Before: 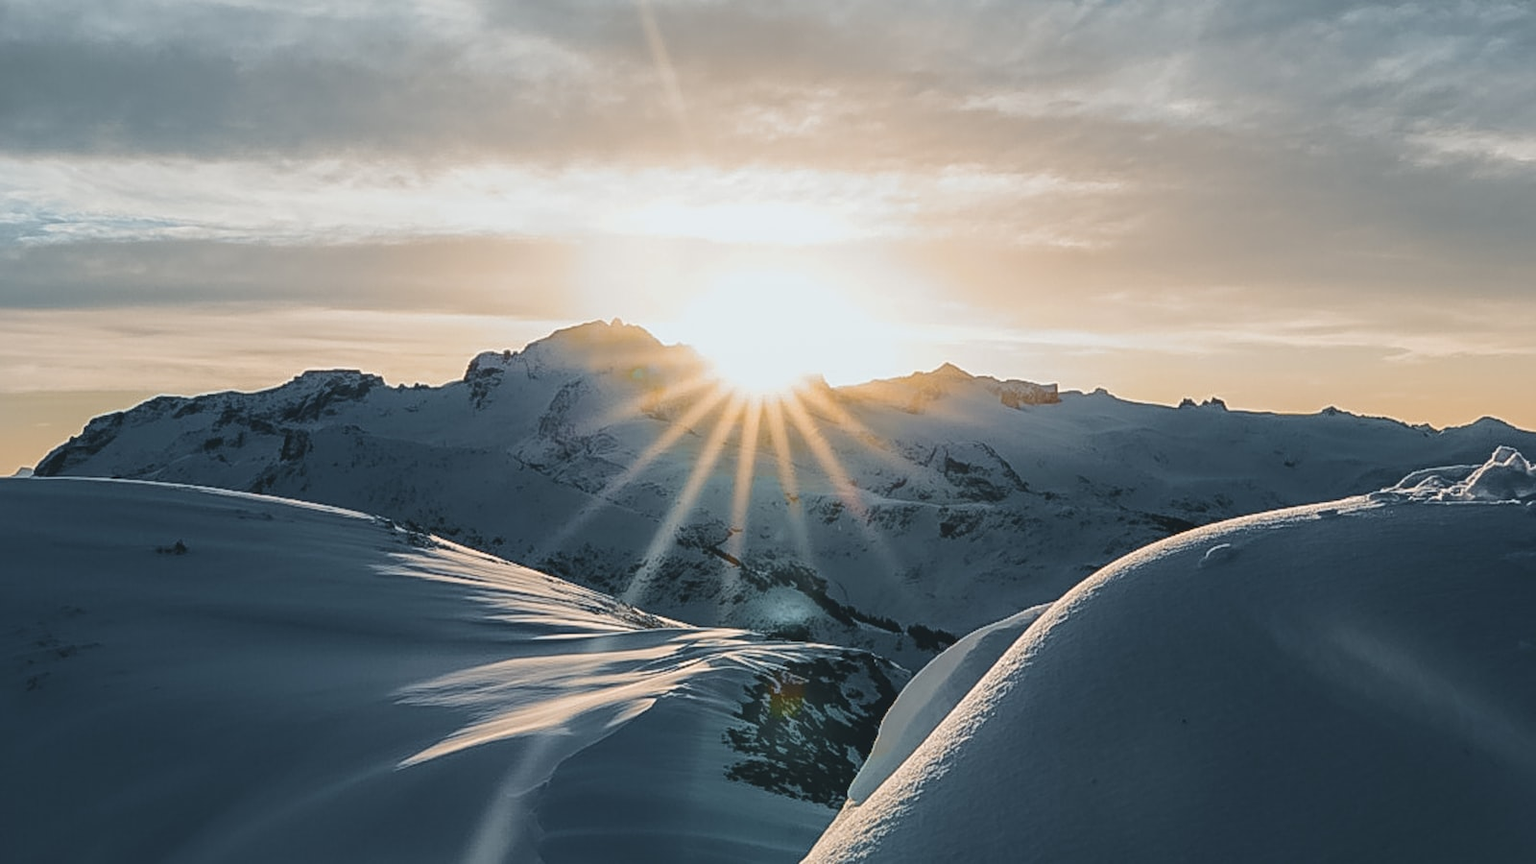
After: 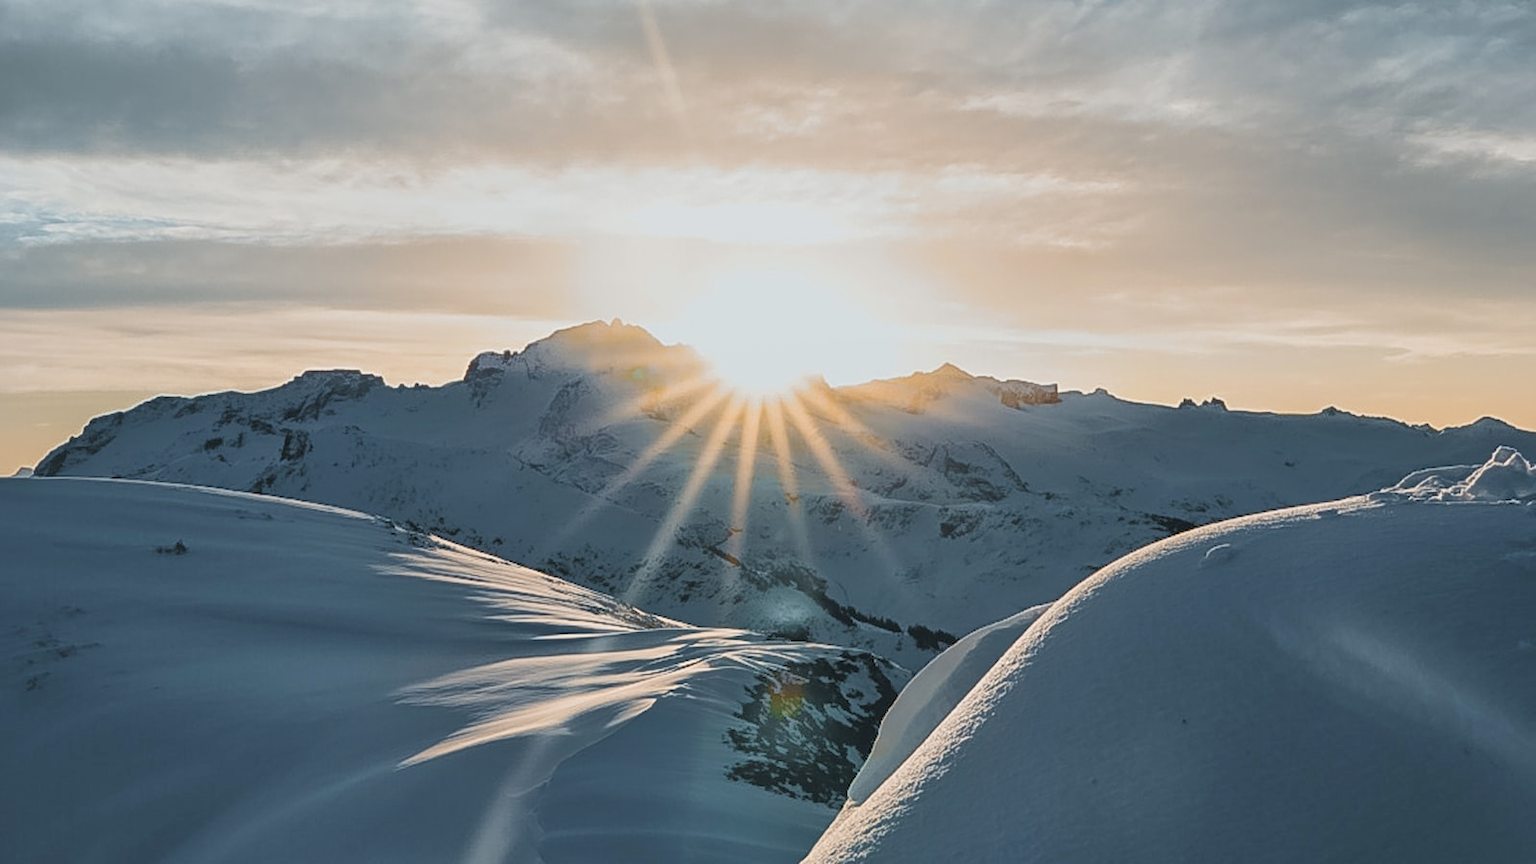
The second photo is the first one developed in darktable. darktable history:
filmic rgb: black relative exposure -11.34 EV, white relative exposure 3.21 EV, hardness 6.71
tone equalizer: -8 EV -0.528 EV, -7 EV -0.288 EV, -6 EV -0.112 EV, -5 EV 0.378 EV, -4 EV 0.979 EV, -3 EV 0.774 EV, -2 EV -0.011 EV, -1 EV 0.136 EV, +0 EV -0.031 EV
